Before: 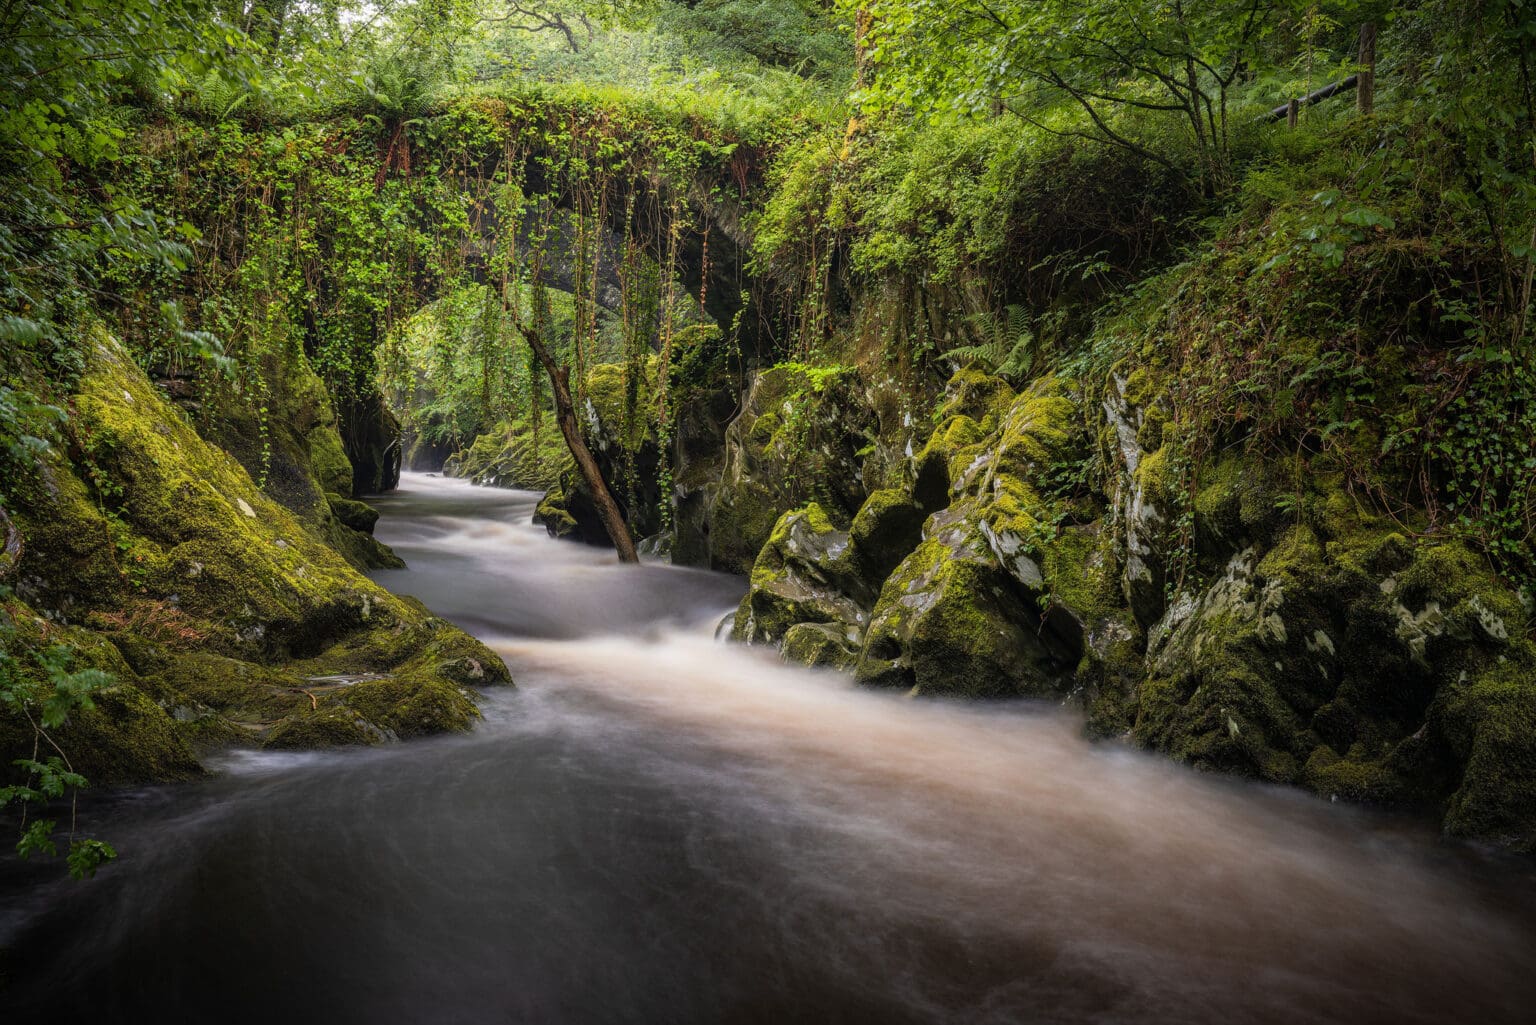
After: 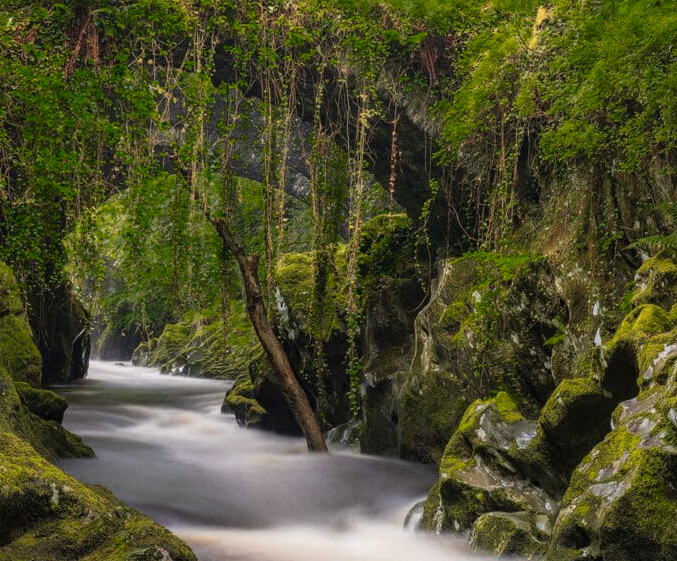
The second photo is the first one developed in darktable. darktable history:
color zones: curves: ch0 [(0.25, 0.5) (0.347, 0.092) (0.75, 0.5)]; ch1 [(0.25, 0.5) (0.33, 0.51) (0.75, 0.5)]
crop: left 20.248%, top 10.86%, right 35.675%, bottom 34.321%
